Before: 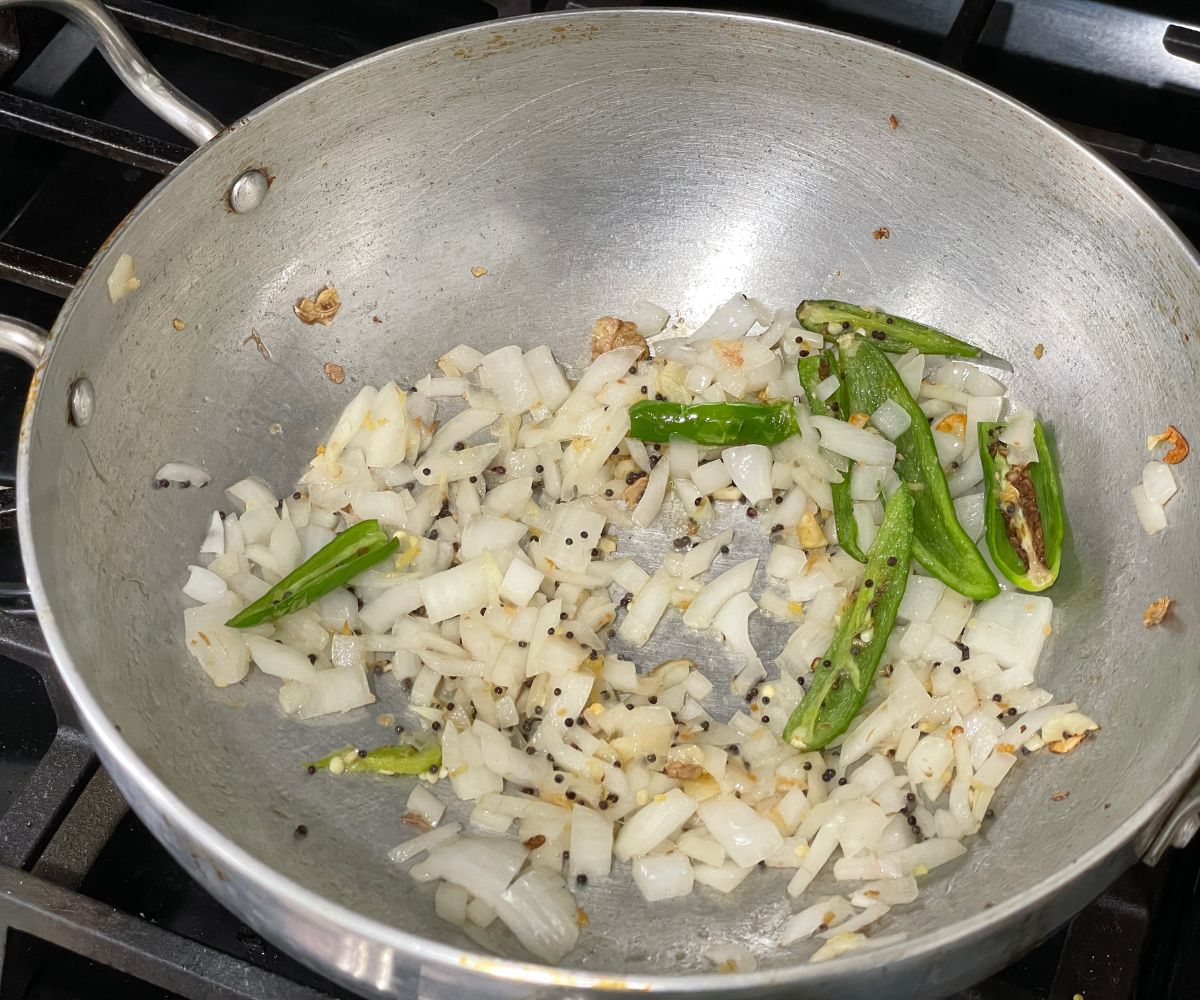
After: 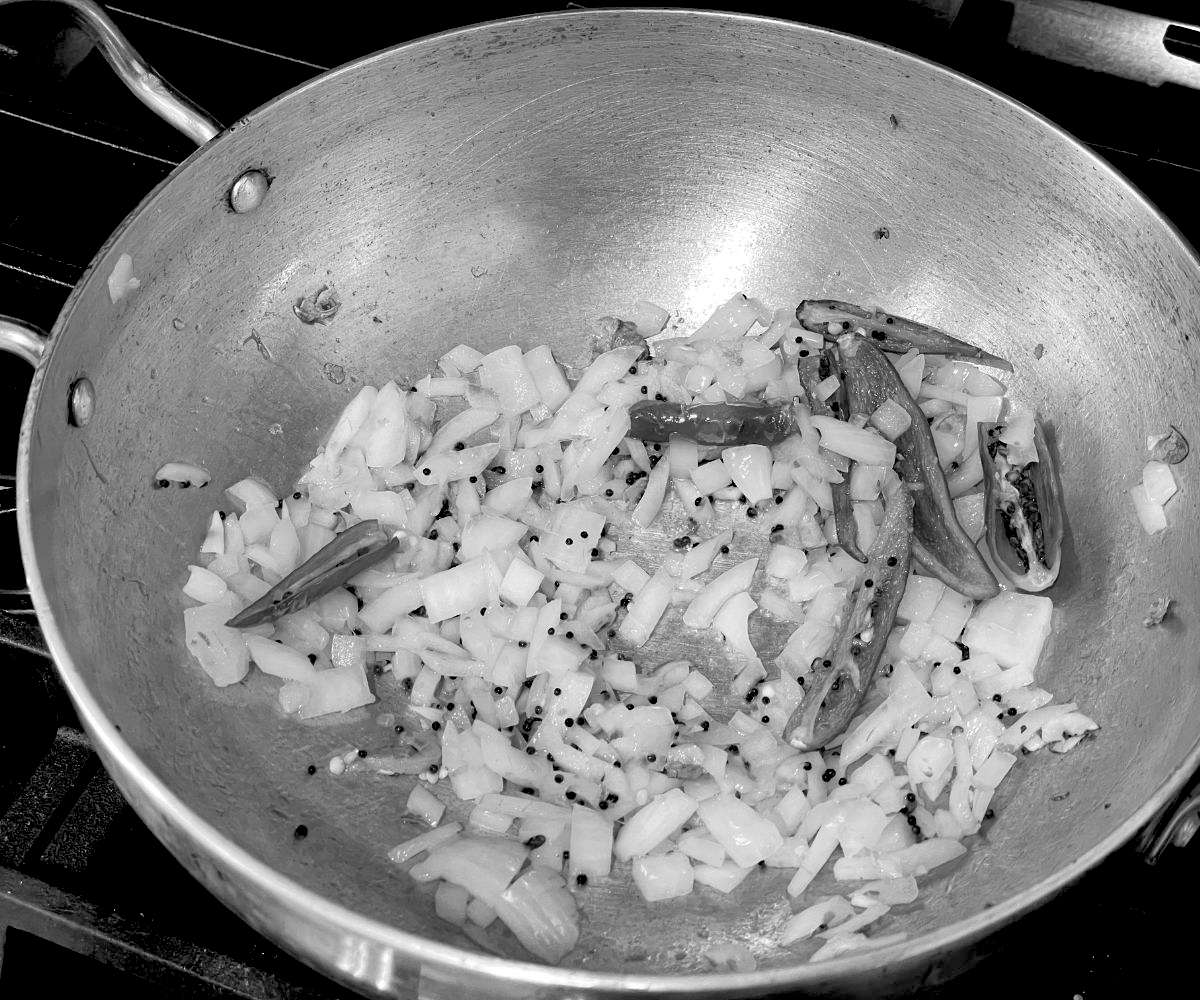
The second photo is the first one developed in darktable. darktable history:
exposure: black level correction 0.047, exposure 0.013 EV, compensate highlight preservation false
monochrome: on, module defaults
